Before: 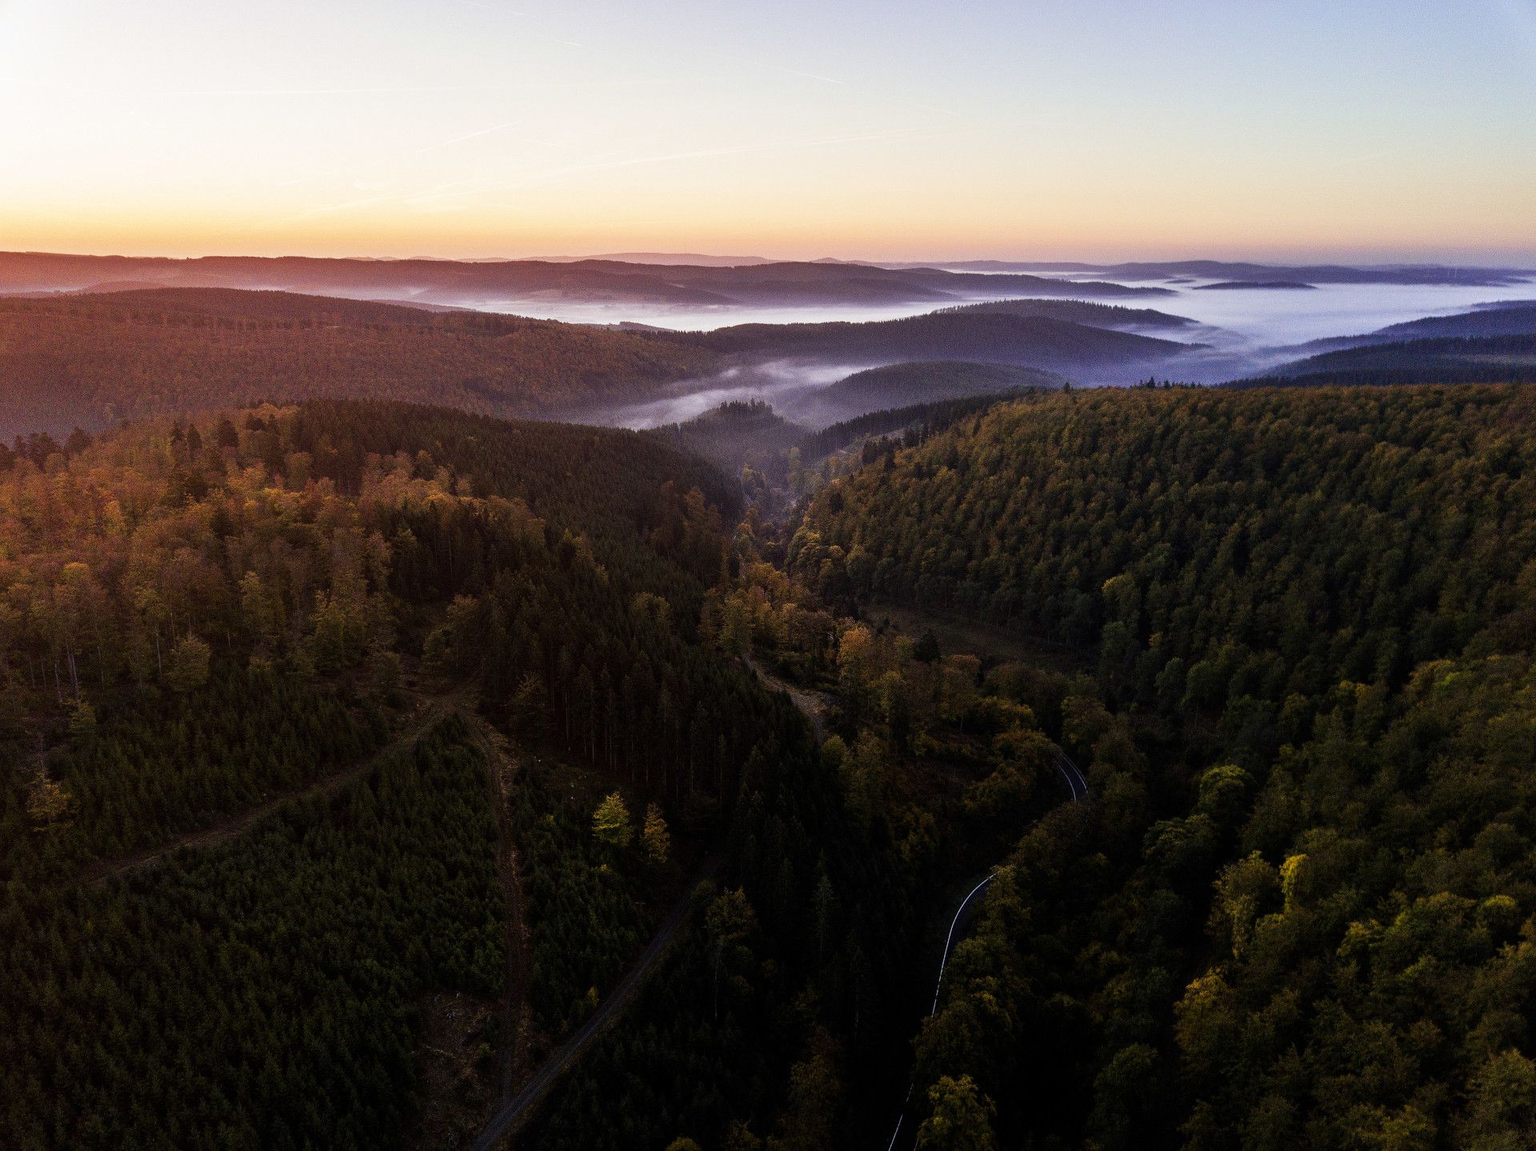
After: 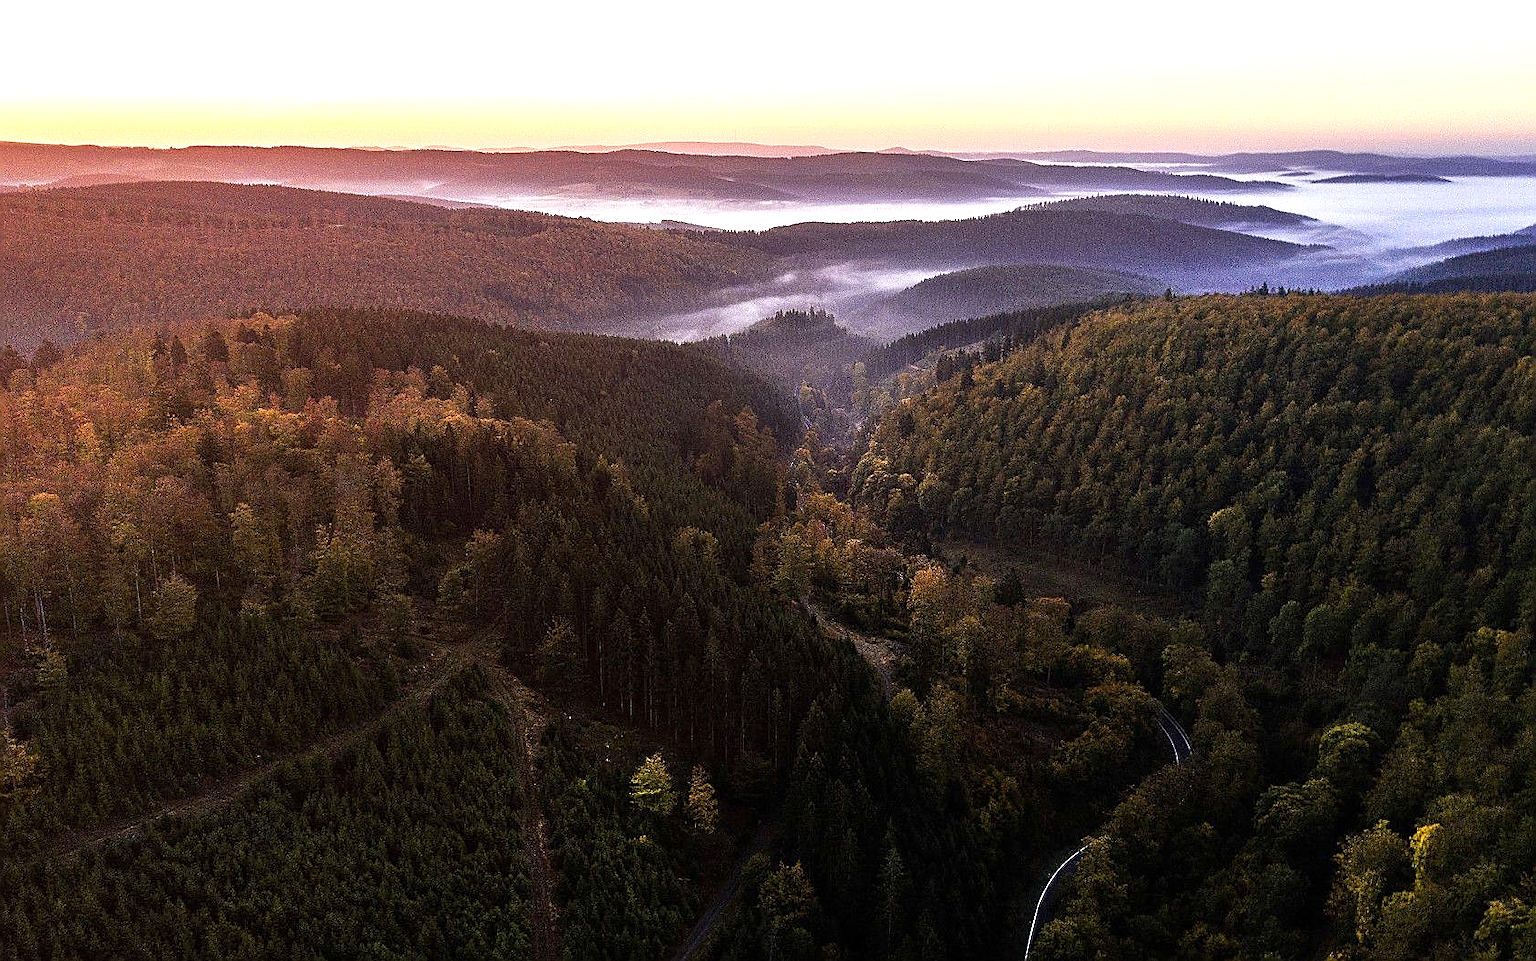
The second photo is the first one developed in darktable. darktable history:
crop and rotate: left 2.445%, top 11.126%, right 9.356%, bottom 15.202%
sharpen: radius 1.389, amount 1.24, threshold 0.648
exposure: exposure 0.748 EV, compensate highlight preservation false
